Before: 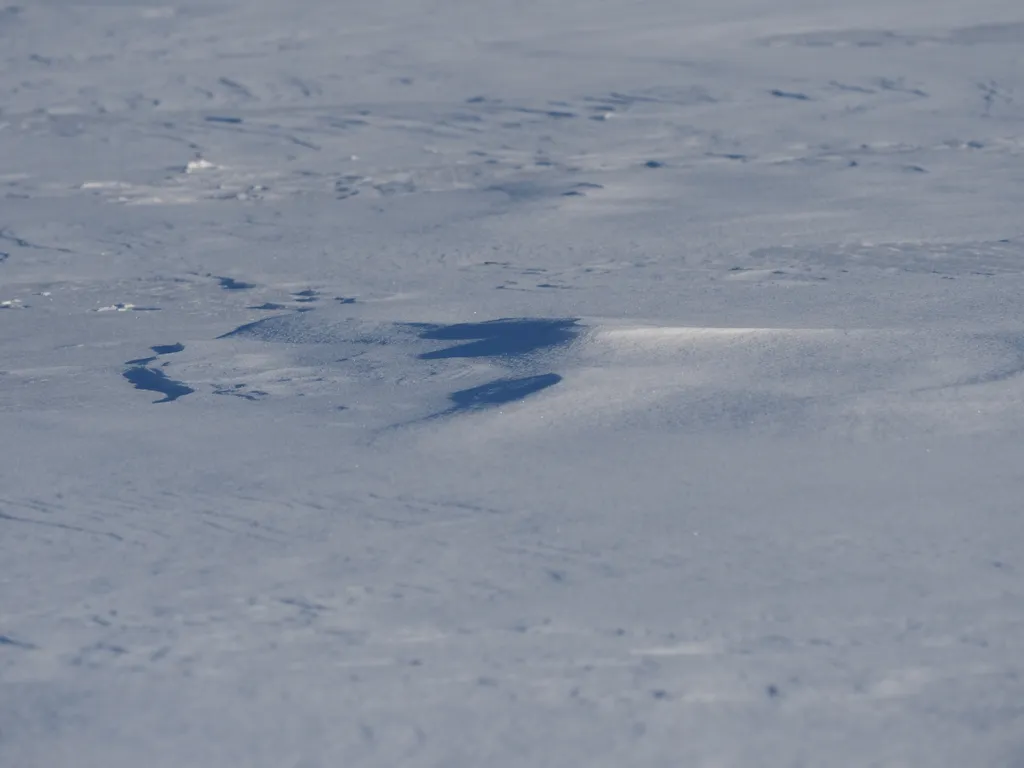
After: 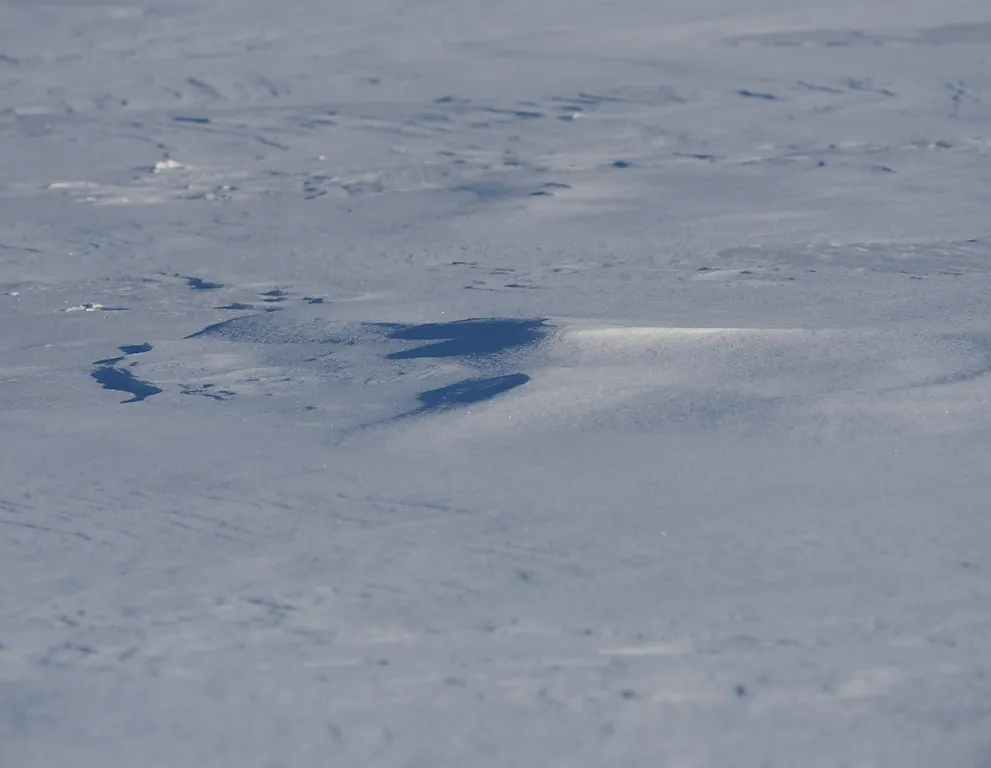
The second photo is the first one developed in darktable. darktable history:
crop and rotate: left 3.173%
sharpen: radius 0.97, amount 0.615
